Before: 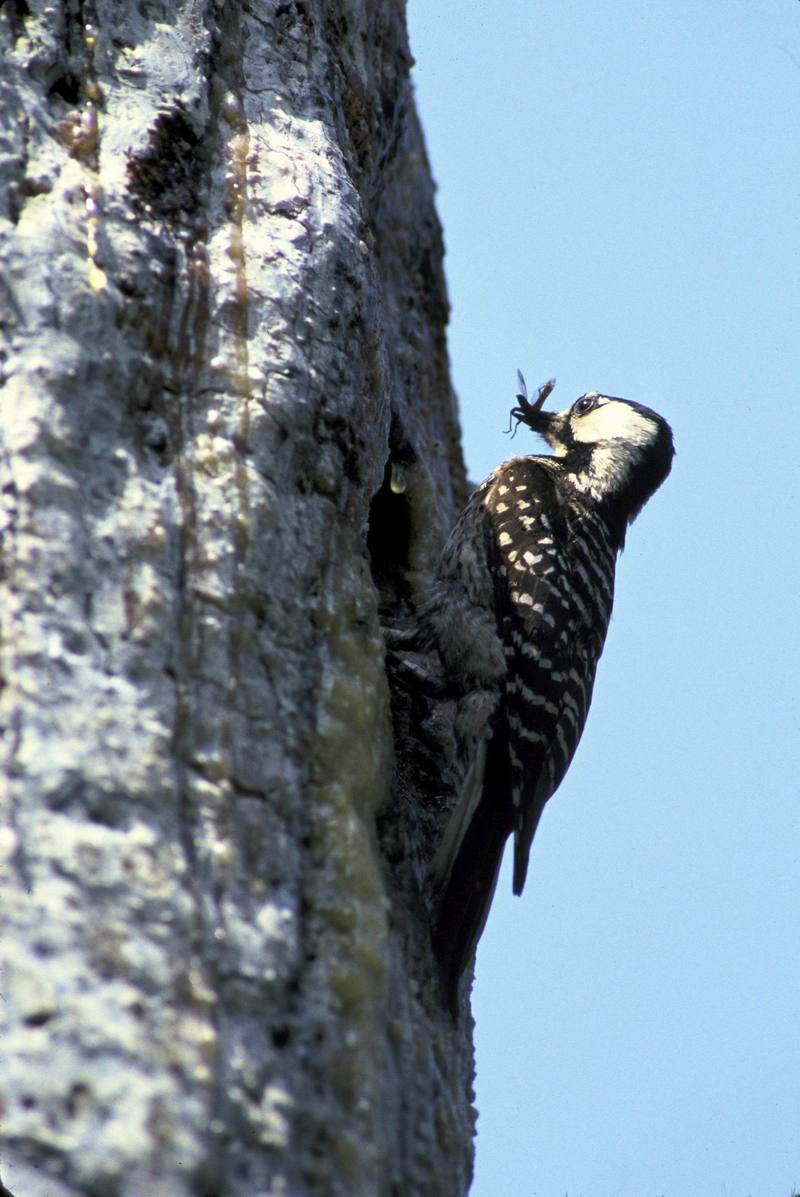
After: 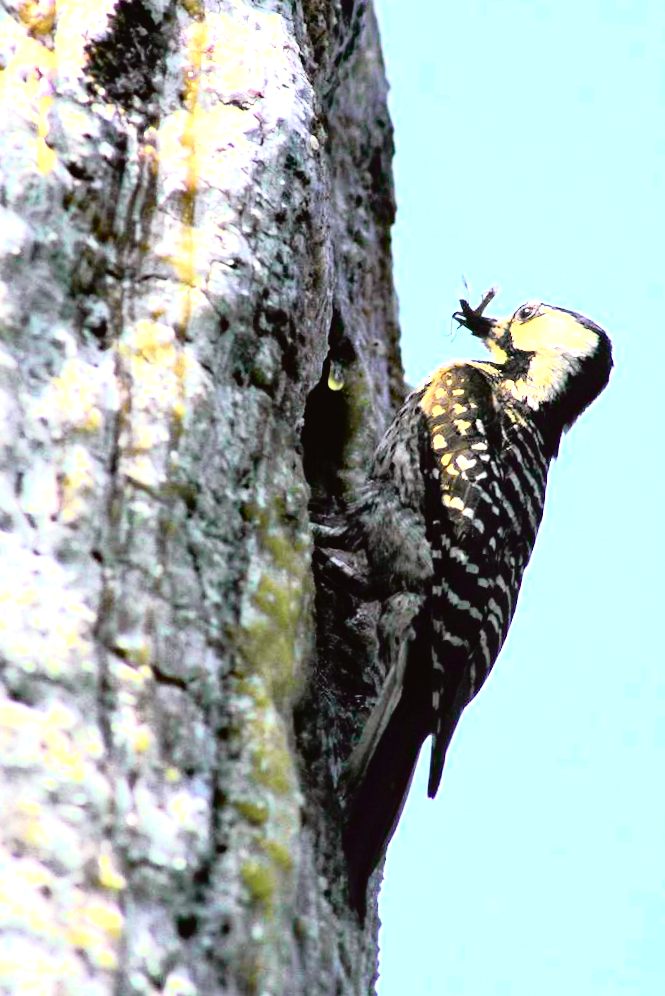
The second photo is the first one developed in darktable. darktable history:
tone curve: curves: ch0 [(0, 0.022) (0.177, 0.086) (0.392, 0.438) (0.704, 0.844) (0.858, 0.938) (1, 0.981)]; ch1 [(0, 0) (0.402, 0.36) (0.476, 0.456) (0.498, 0.501) (0.518, 0.521) (0.58, 0.598) (0.619, 0.65) (0.692, 0.737) (1, 1)]; ch2 [(0, 0) (0.415, 0.438) (0.483, 0.499) (0.503, 0.507) (0.526, 0.537) (0.563, 0.624) (0.626, 0.714) (0.699, 0.753) (0.997, 0.858)], color space Lab, independent channels
haze removal: compatibility mode true, adaptive false
exposure: black level correction 0, exposure 1.625 EV, compensate exposure bias true, compensate highlight preservation false
crop and rotate: angle -3.27°, left 5.211%, top 5.211%, right 4.607%, bottom 4.607%
